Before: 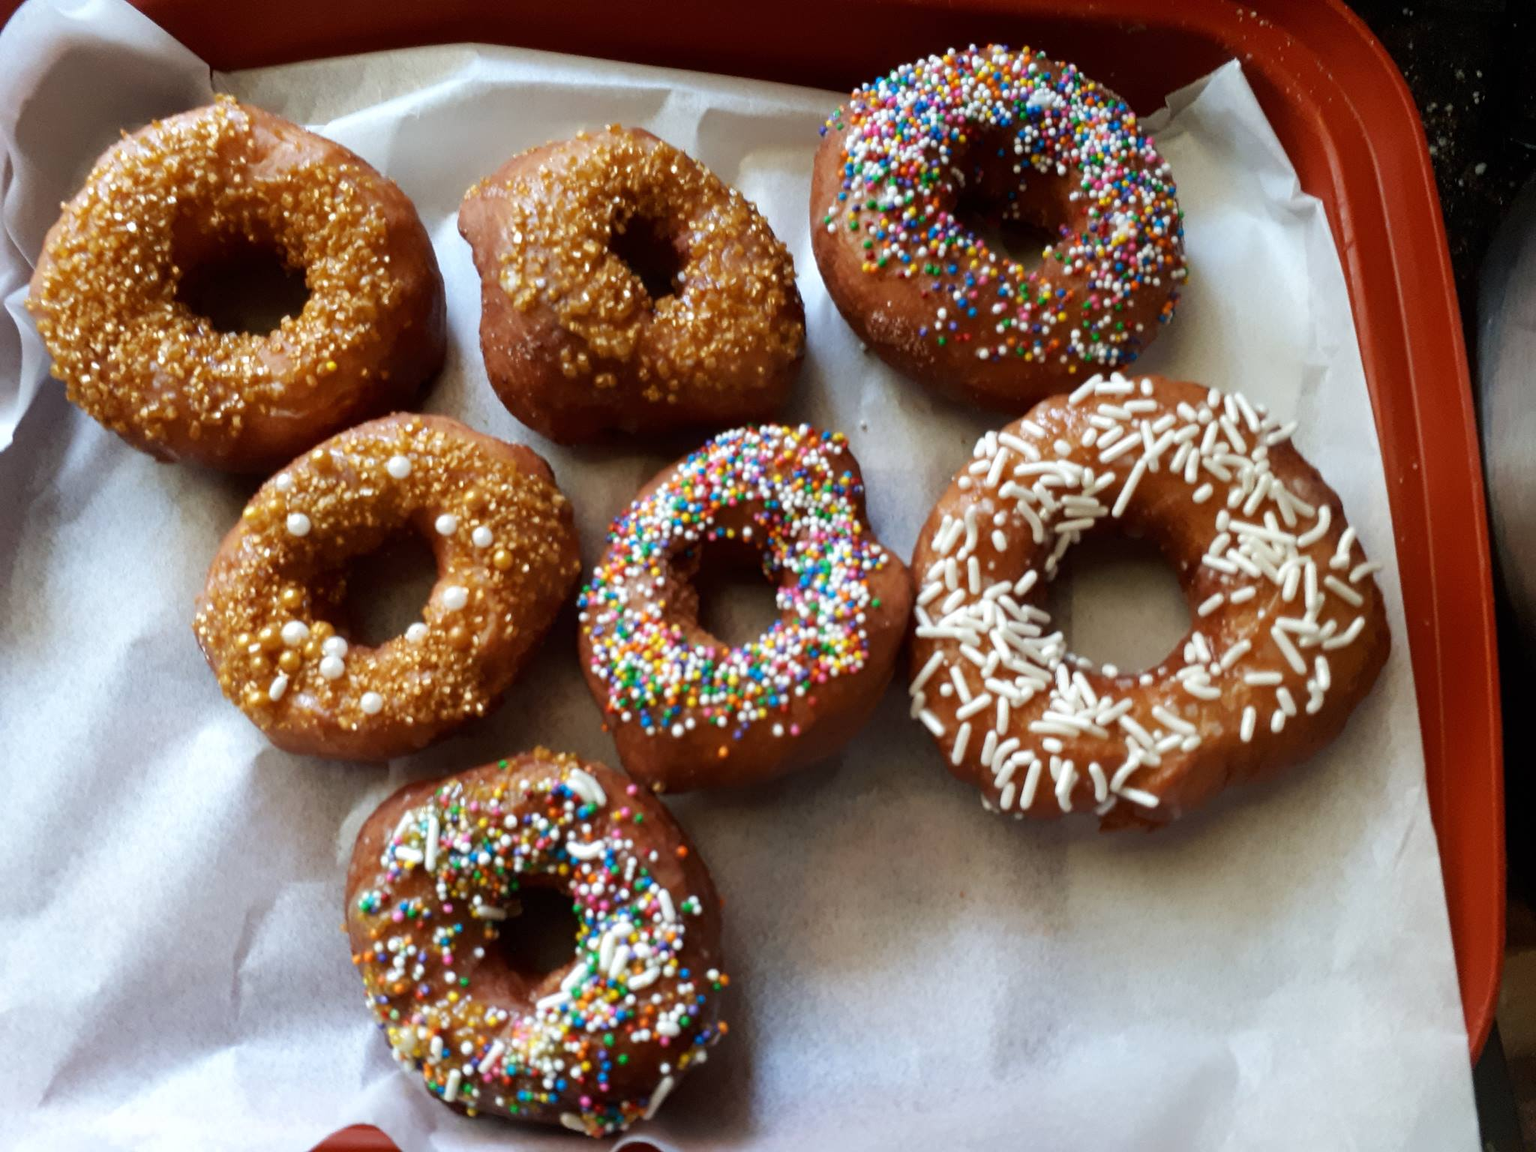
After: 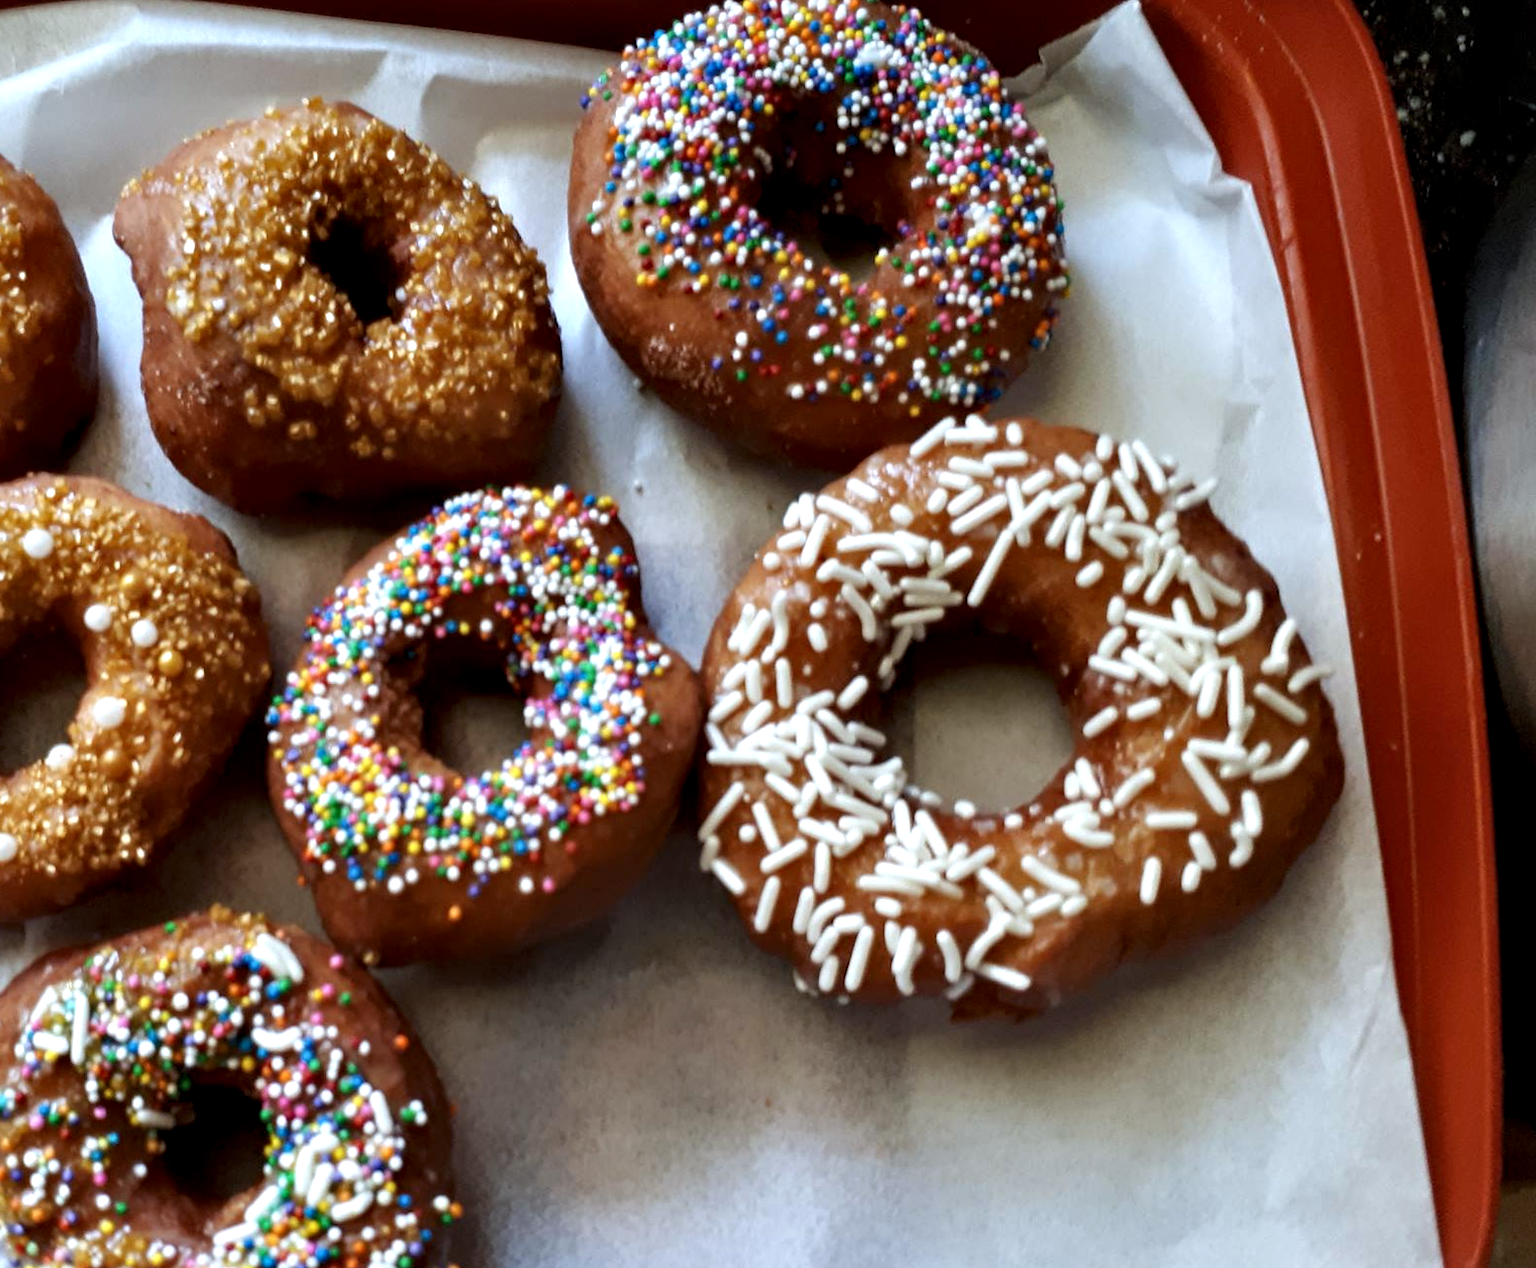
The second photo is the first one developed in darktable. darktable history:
white balance: red 0.967, blue 1.049
contrast equalizer: y [[0.546, 0.552, 0.554, 0.554, 0.552, 0.546], [0.5 ×6], [0.5 ×6], [0 ×6], [0 ×6]]
rotate and perspective: lens shift (horizontal) -0.055, automatic cropping off
exposure: exposure 0.02 EV, compensate highlight preservation false
crop: left 23.095%, top 5.827%, bottom 11.854%
